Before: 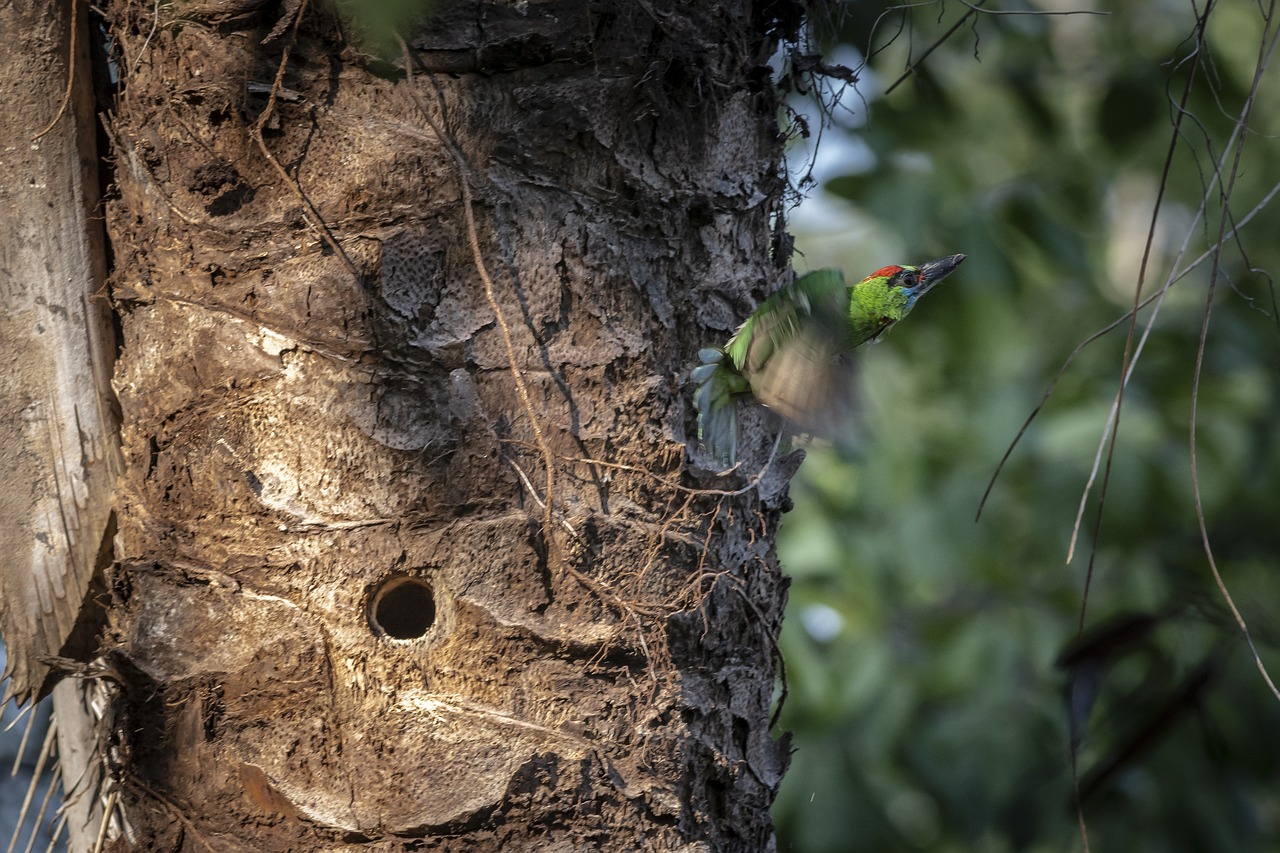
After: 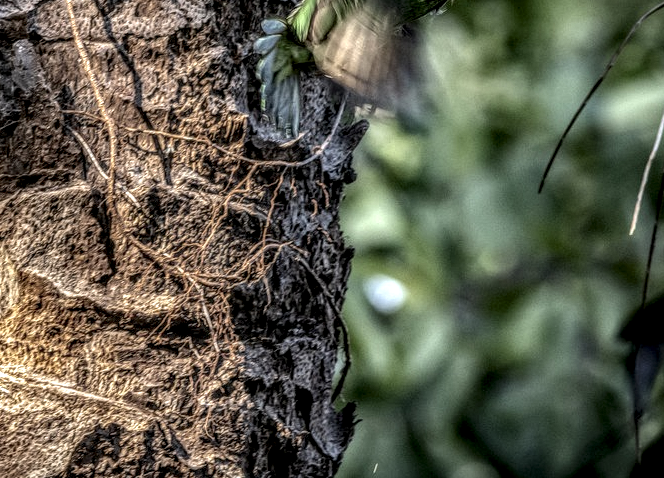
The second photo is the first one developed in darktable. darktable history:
crop: left 34.214%, top 38.658%, right 13.865%, bottom 5.264%
local contrast: highlights 3%, shadows 3%, detail 299%, midtone range 0.299
tone equalizer: on, module defaults
